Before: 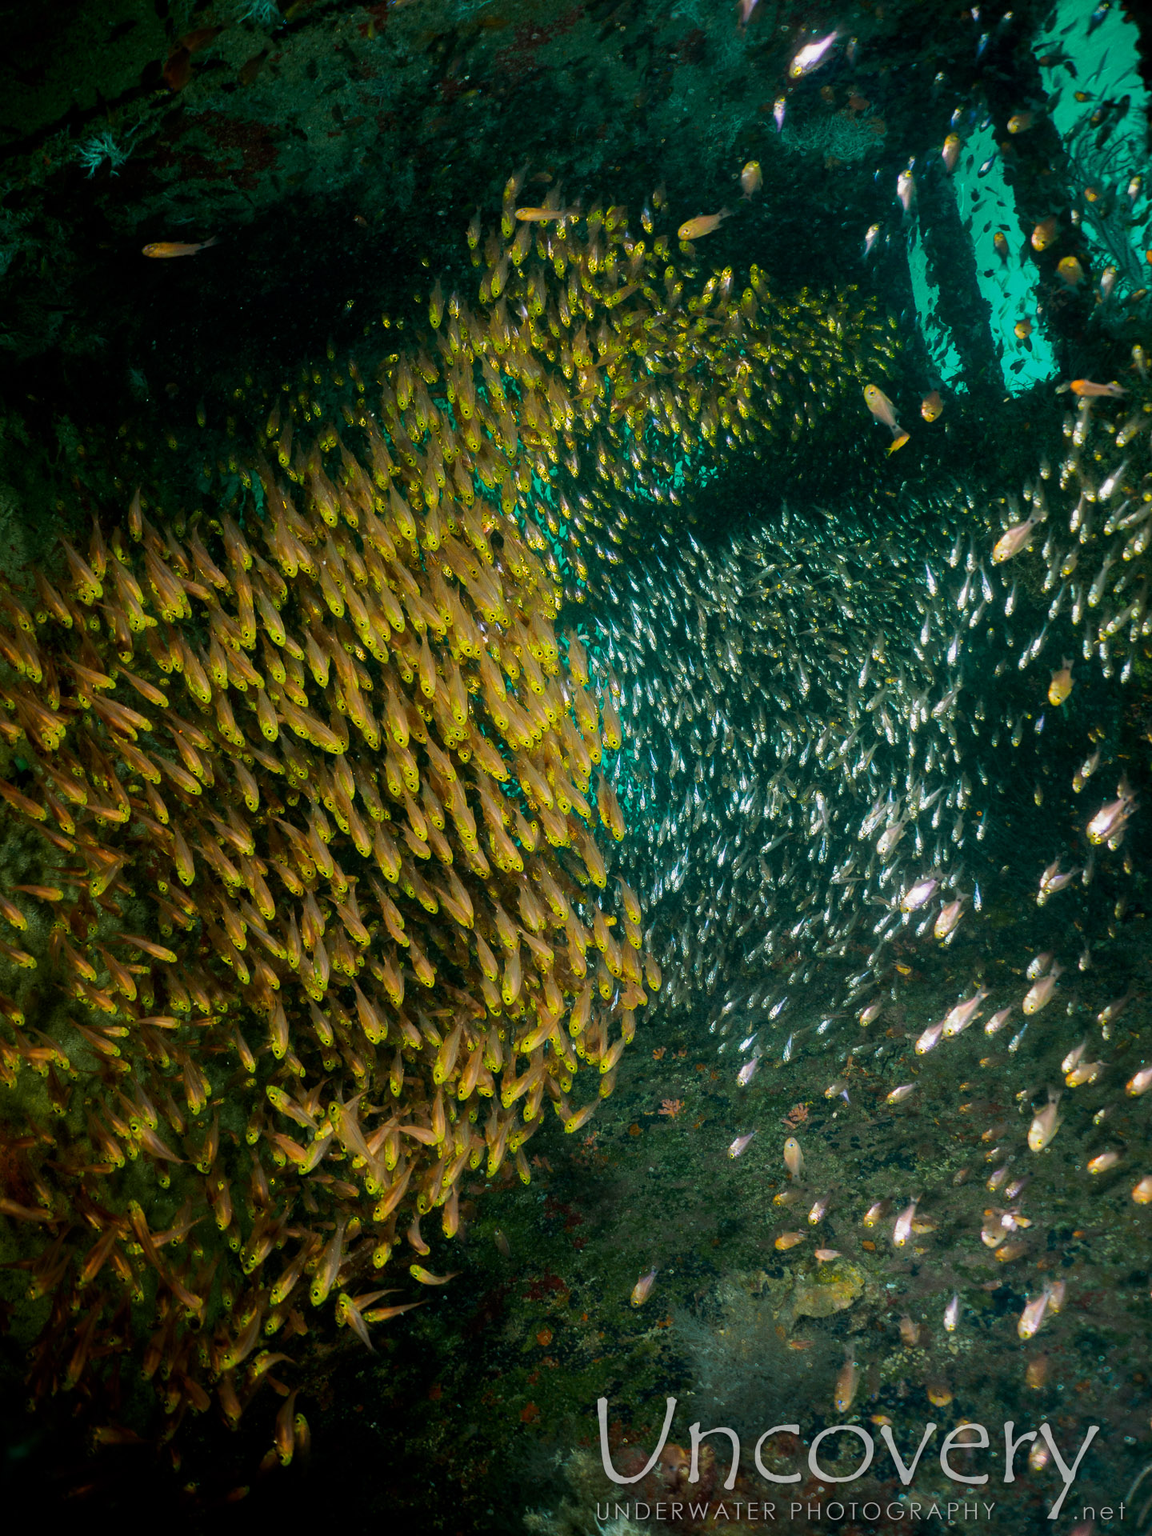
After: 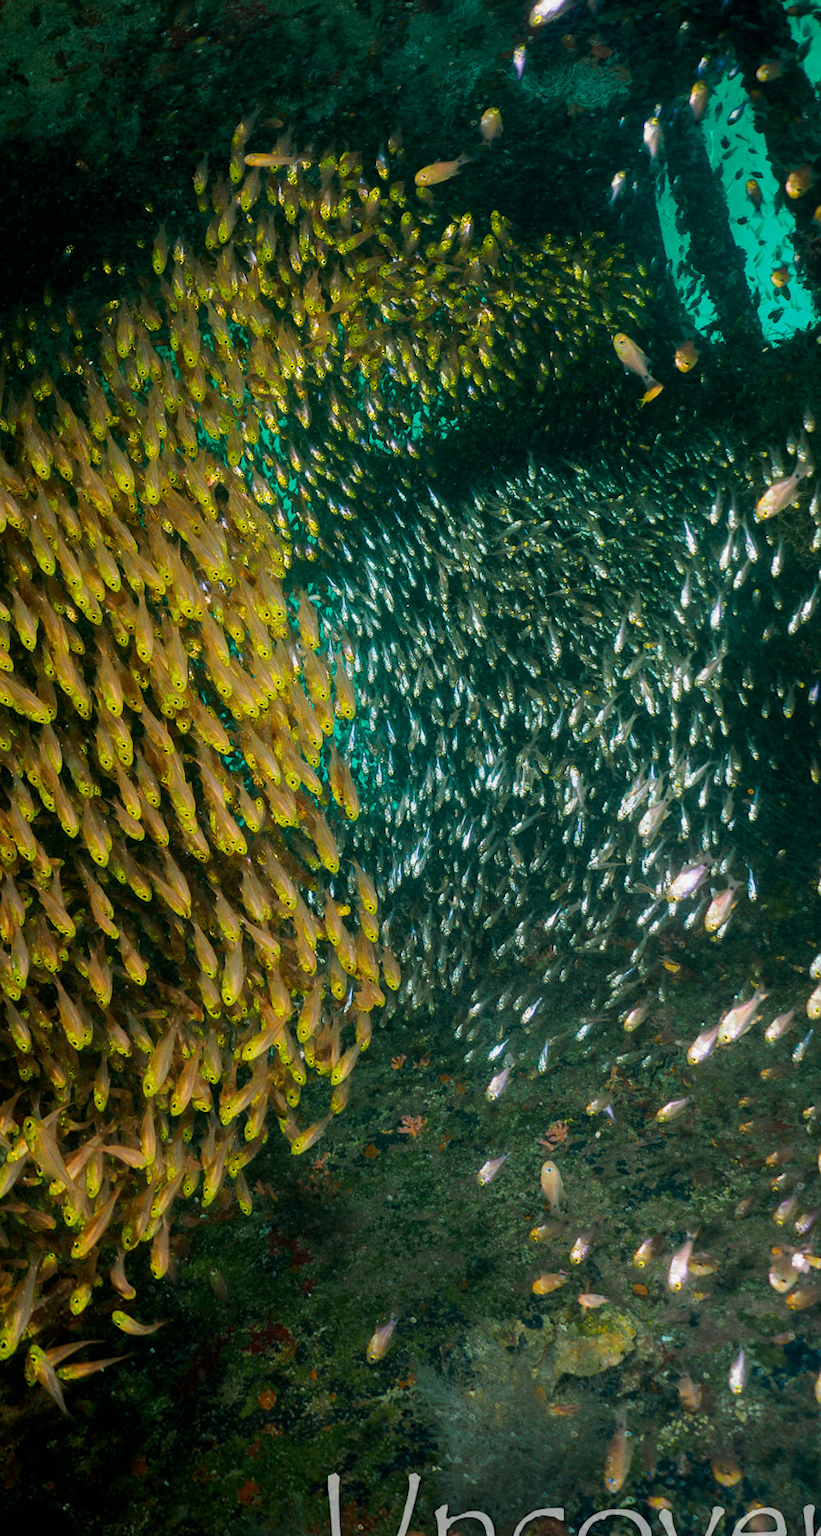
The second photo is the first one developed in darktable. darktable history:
rotate and perspective: rotation 0.215°, lens shift (vertical) -0.139, crop left 0.069, crop right 0.939, crop top 0.002, crop bottom 0.996
crop and rotate: left 24.034%, top 2.838%, right 6.406%, bottom 6.299%
